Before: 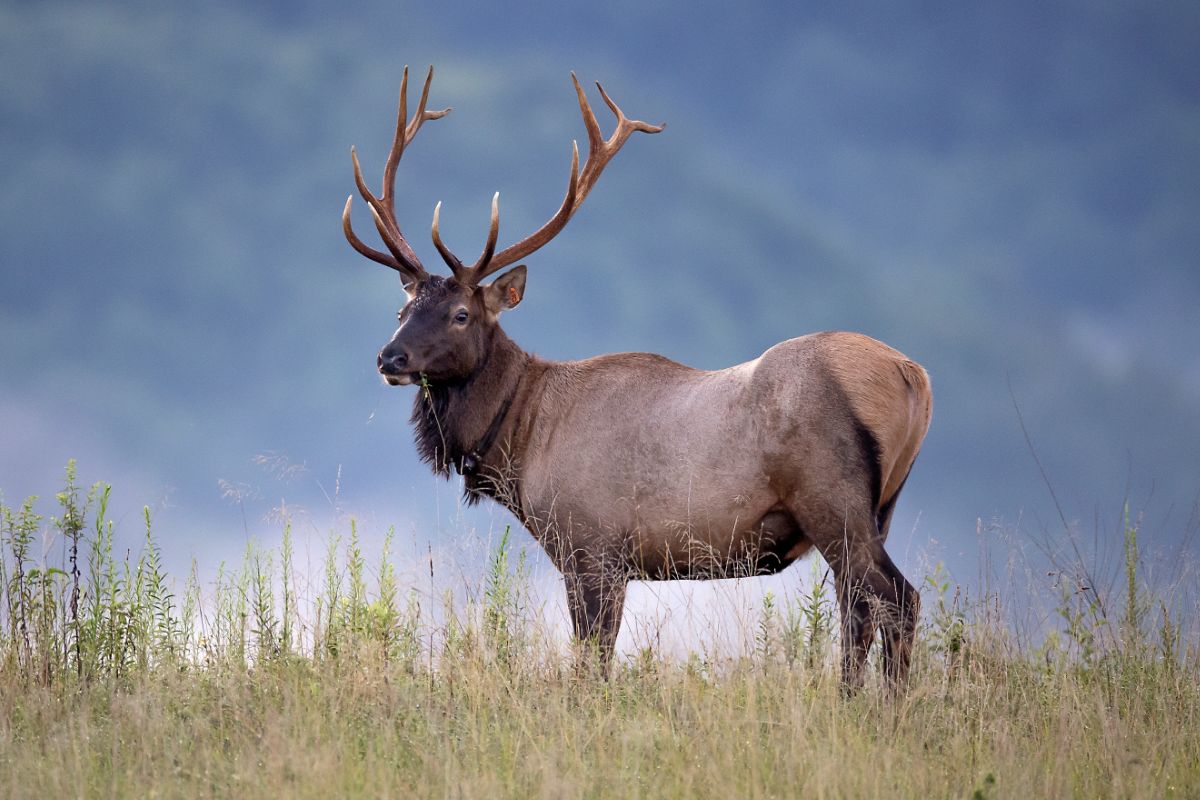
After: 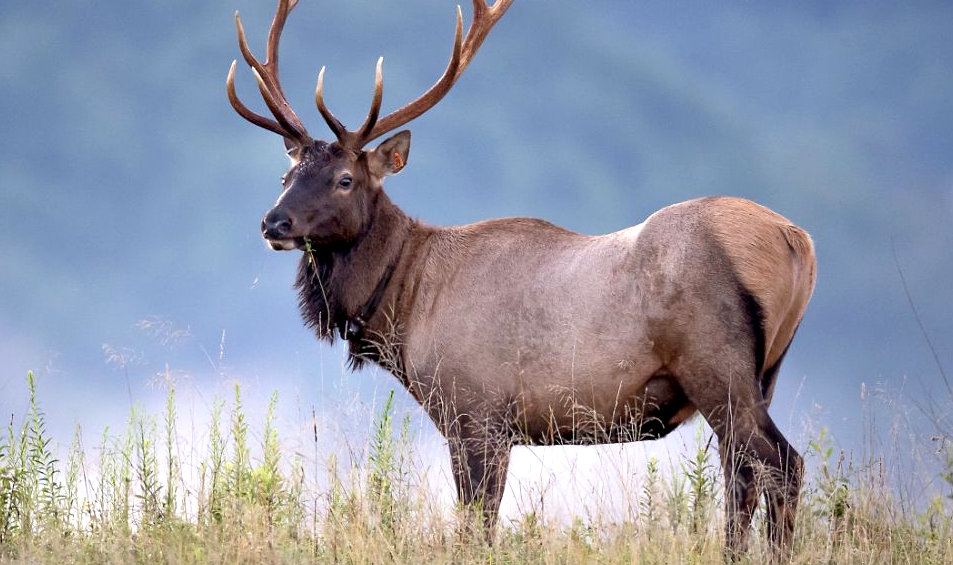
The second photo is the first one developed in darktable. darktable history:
crop: left 9.712%, top 16.928%, right 10.845%, bottom 12.332%
exposure: black level correction 0.003, exposure 0.383 EV, compensate highlight preservation false
